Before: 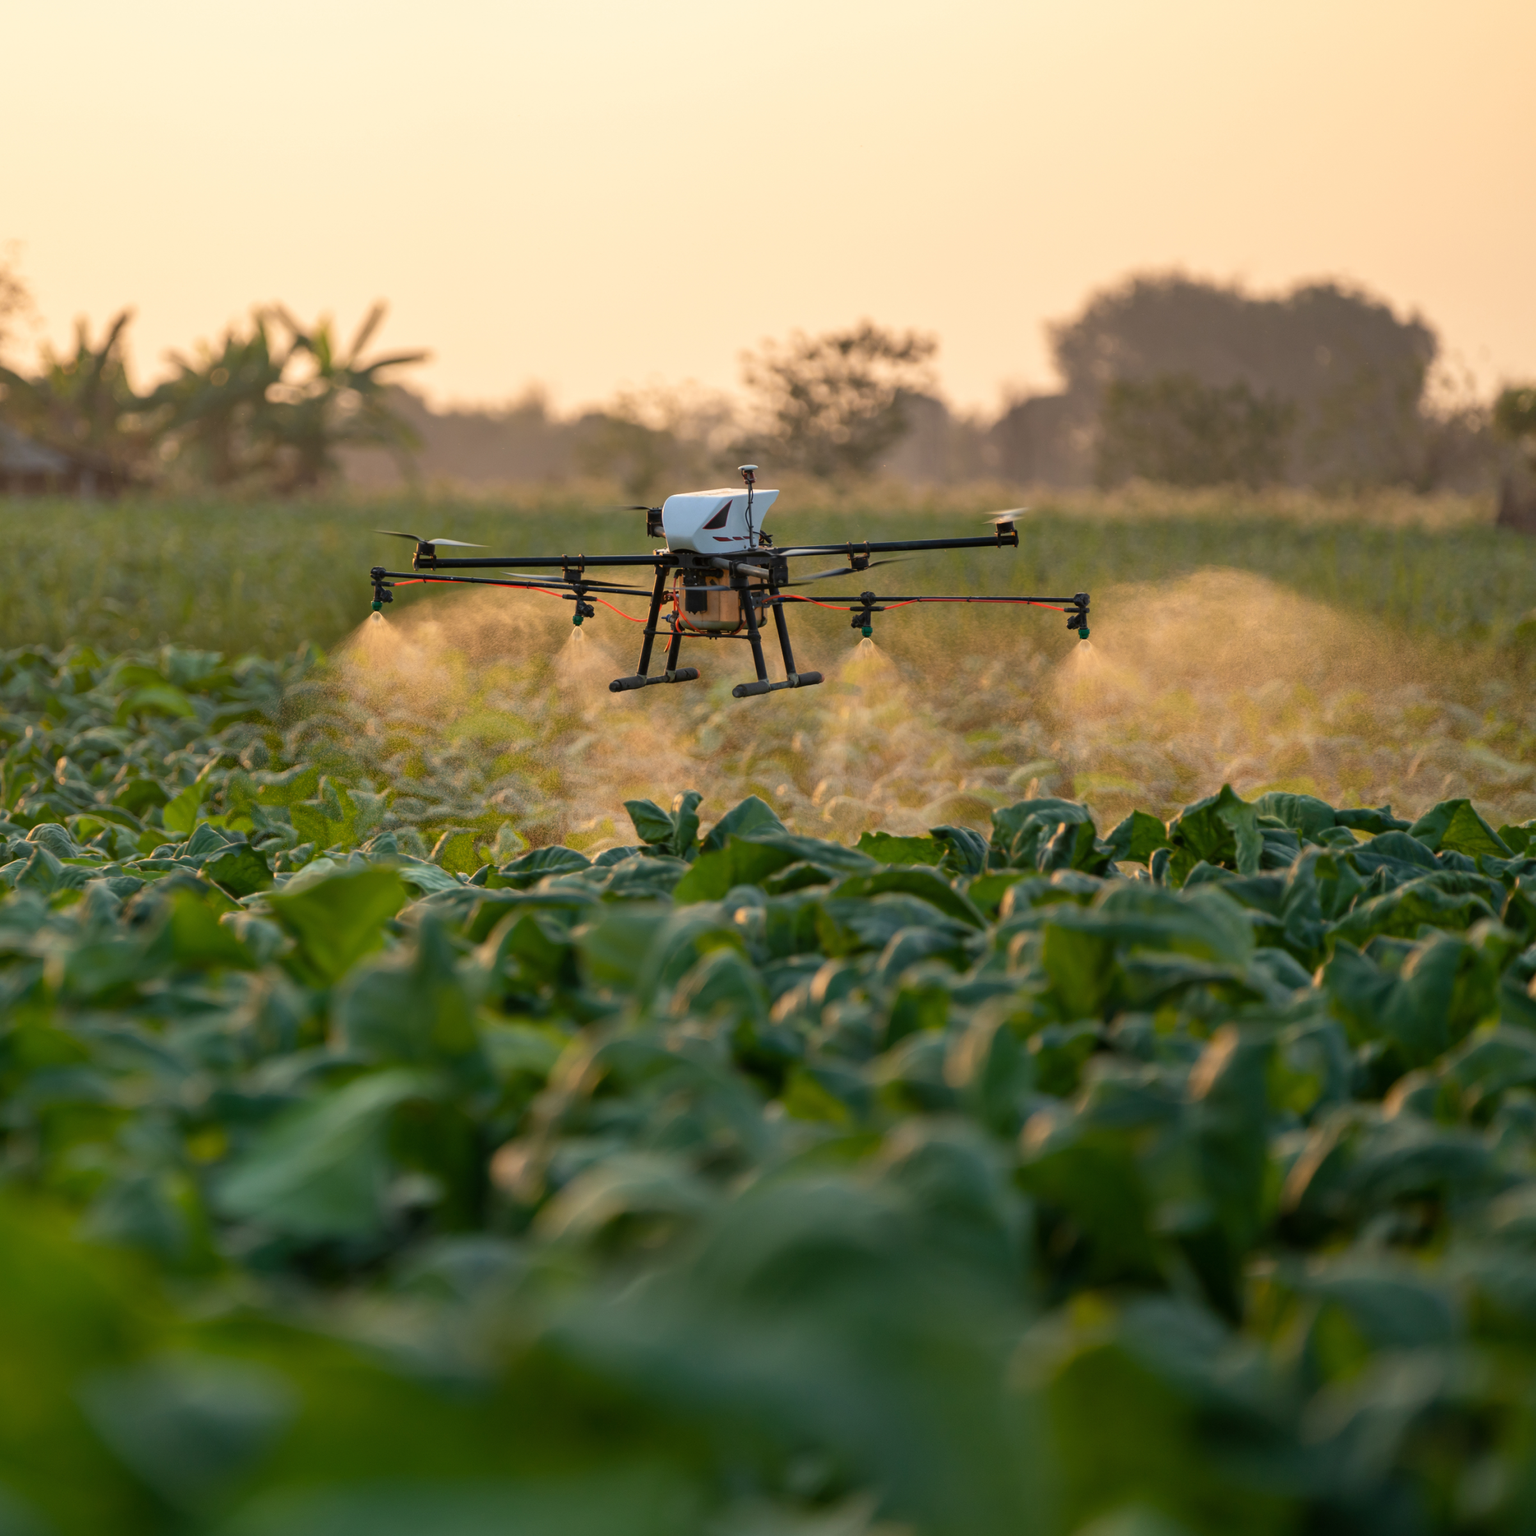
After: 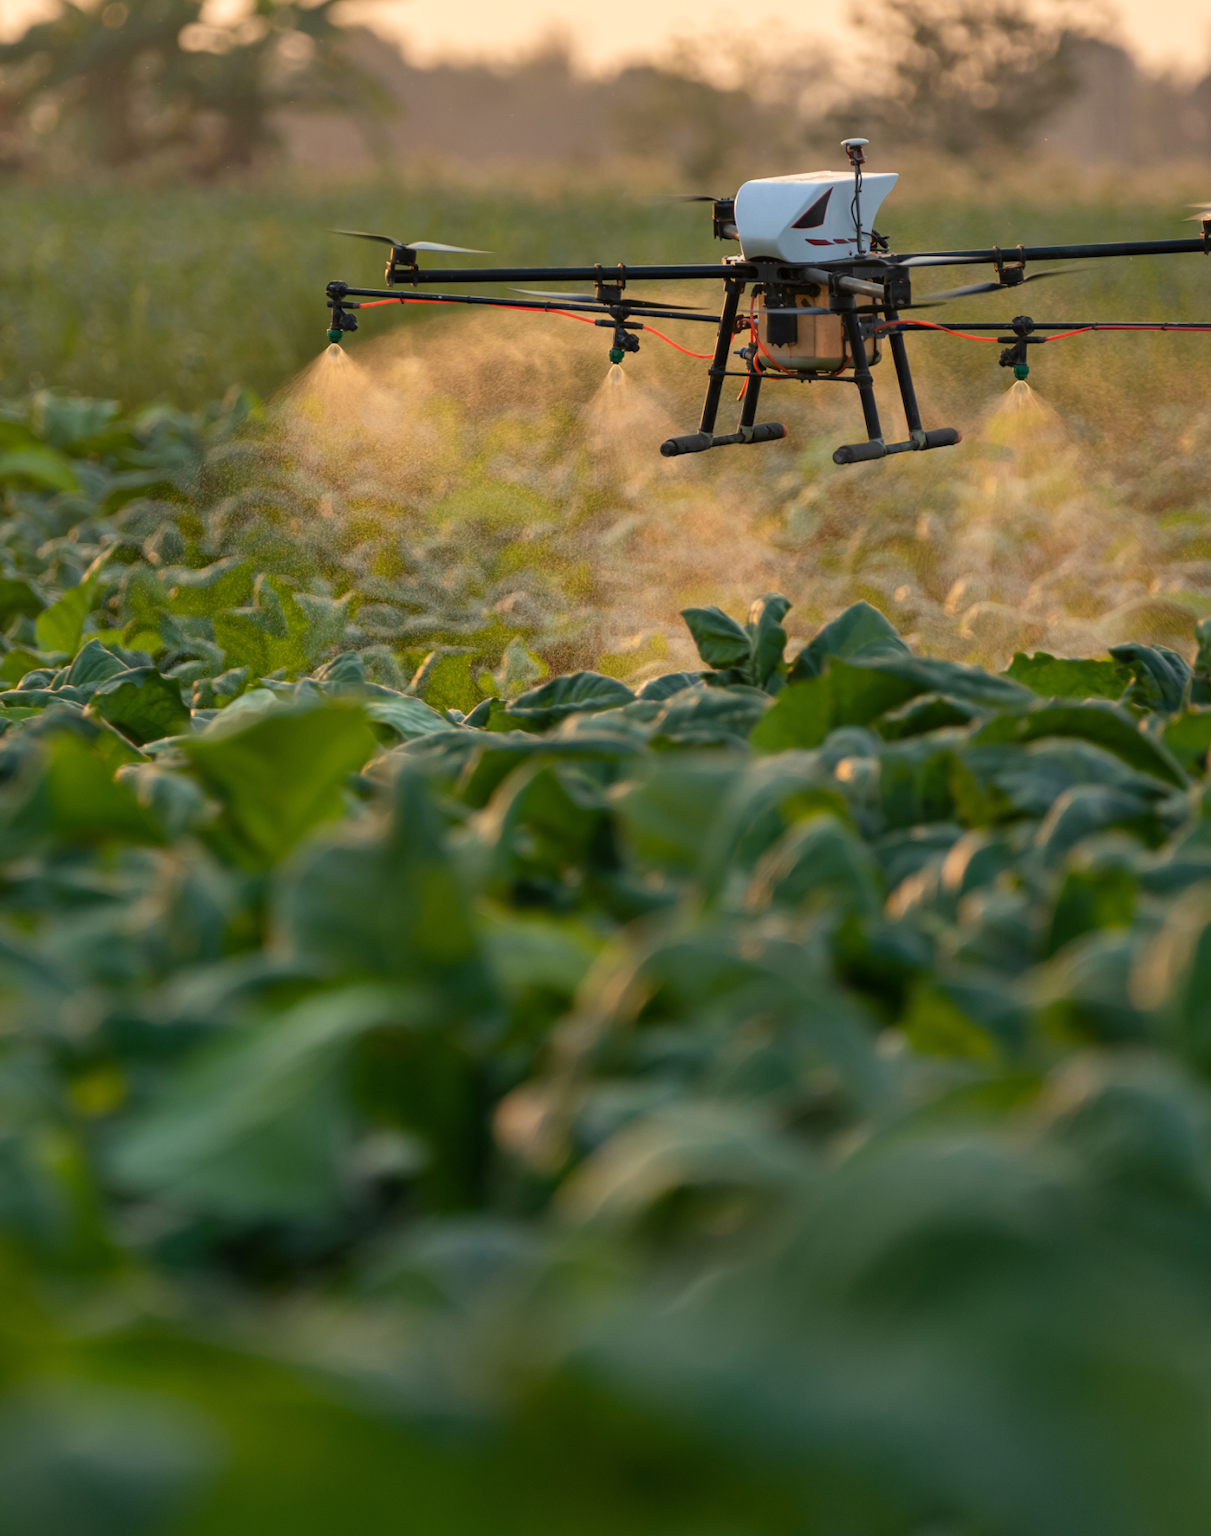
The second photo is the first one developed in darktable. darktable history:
crop: left 8.966%, top 23.852%, right 34.699%, bottom 4.703%
levels: levels [0, 0.498, 0.996]
